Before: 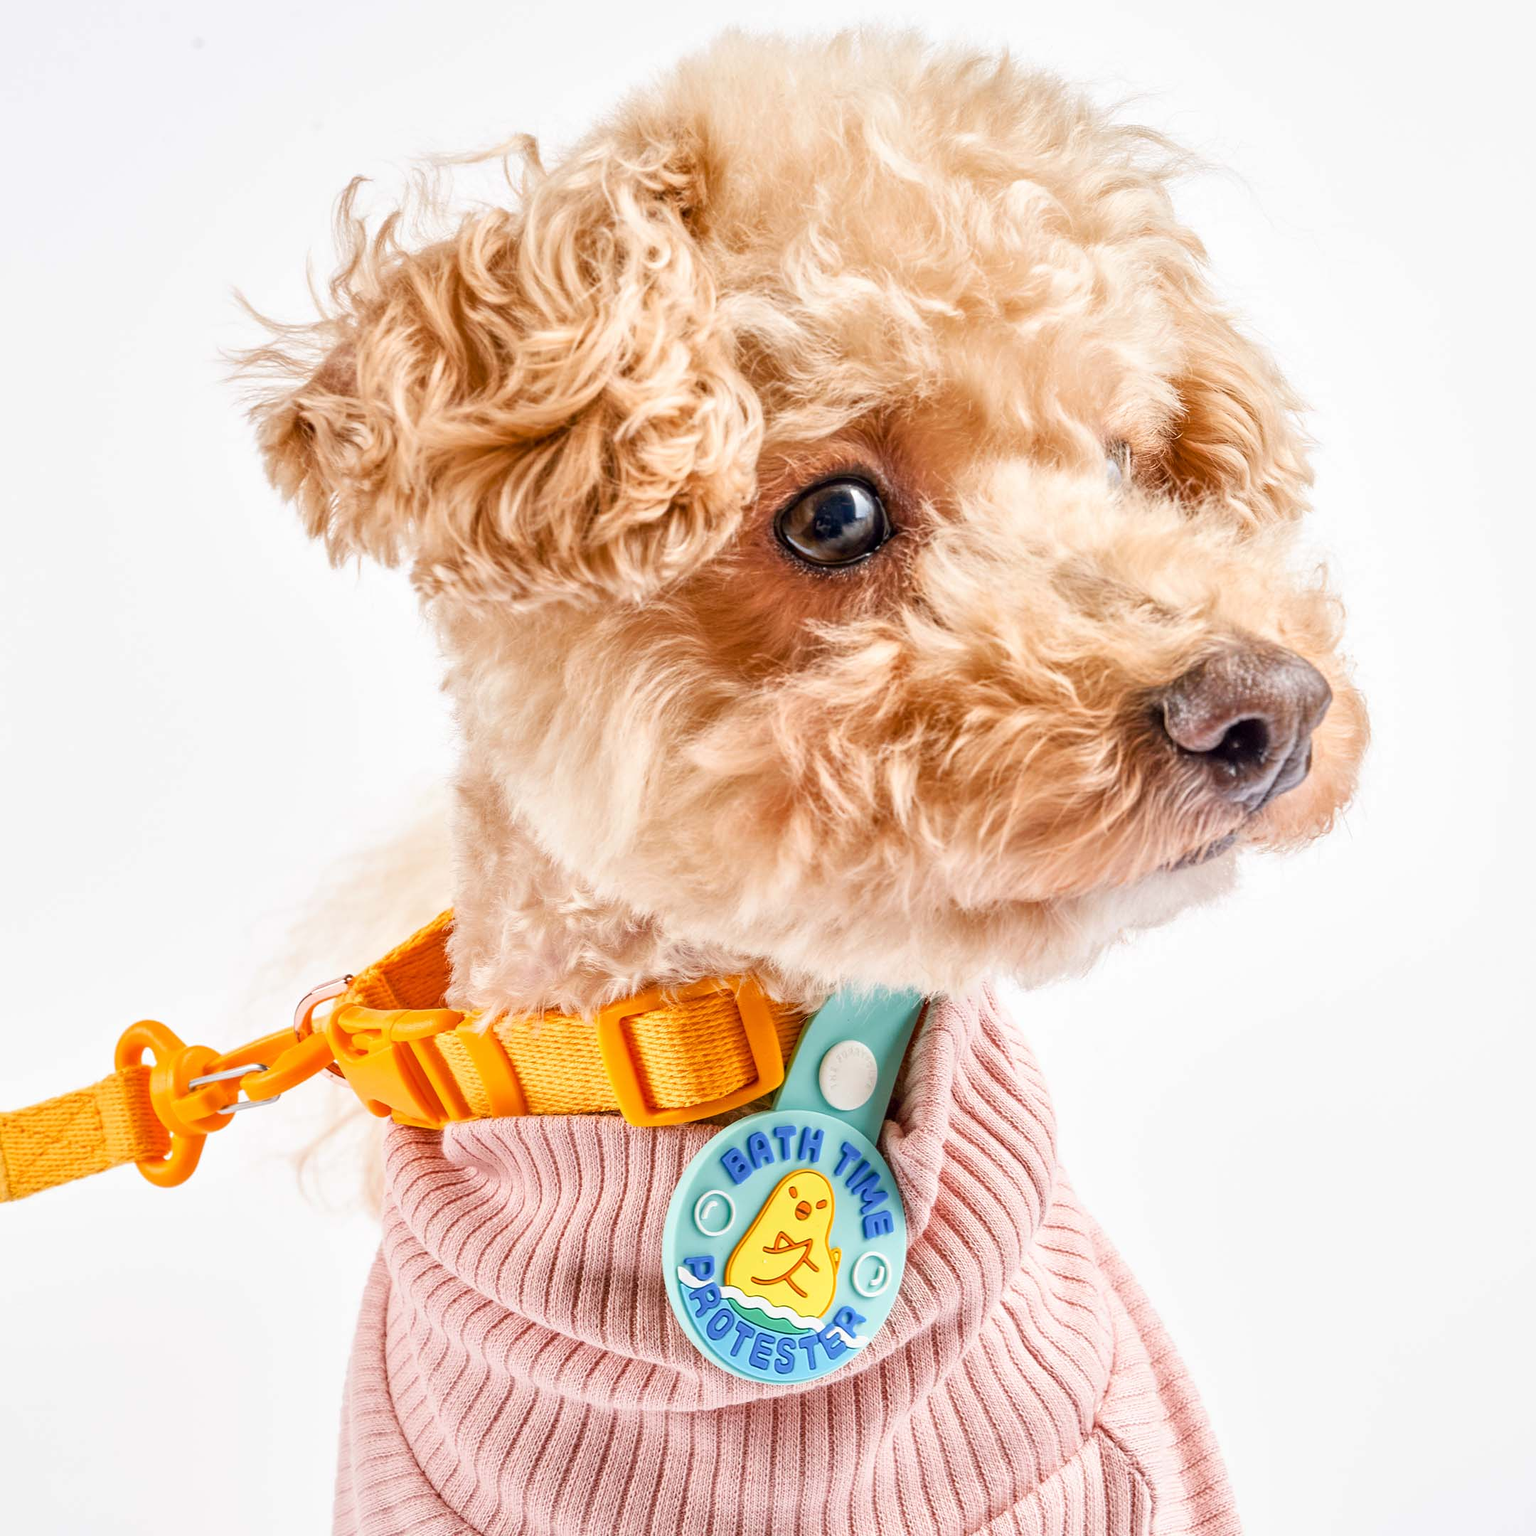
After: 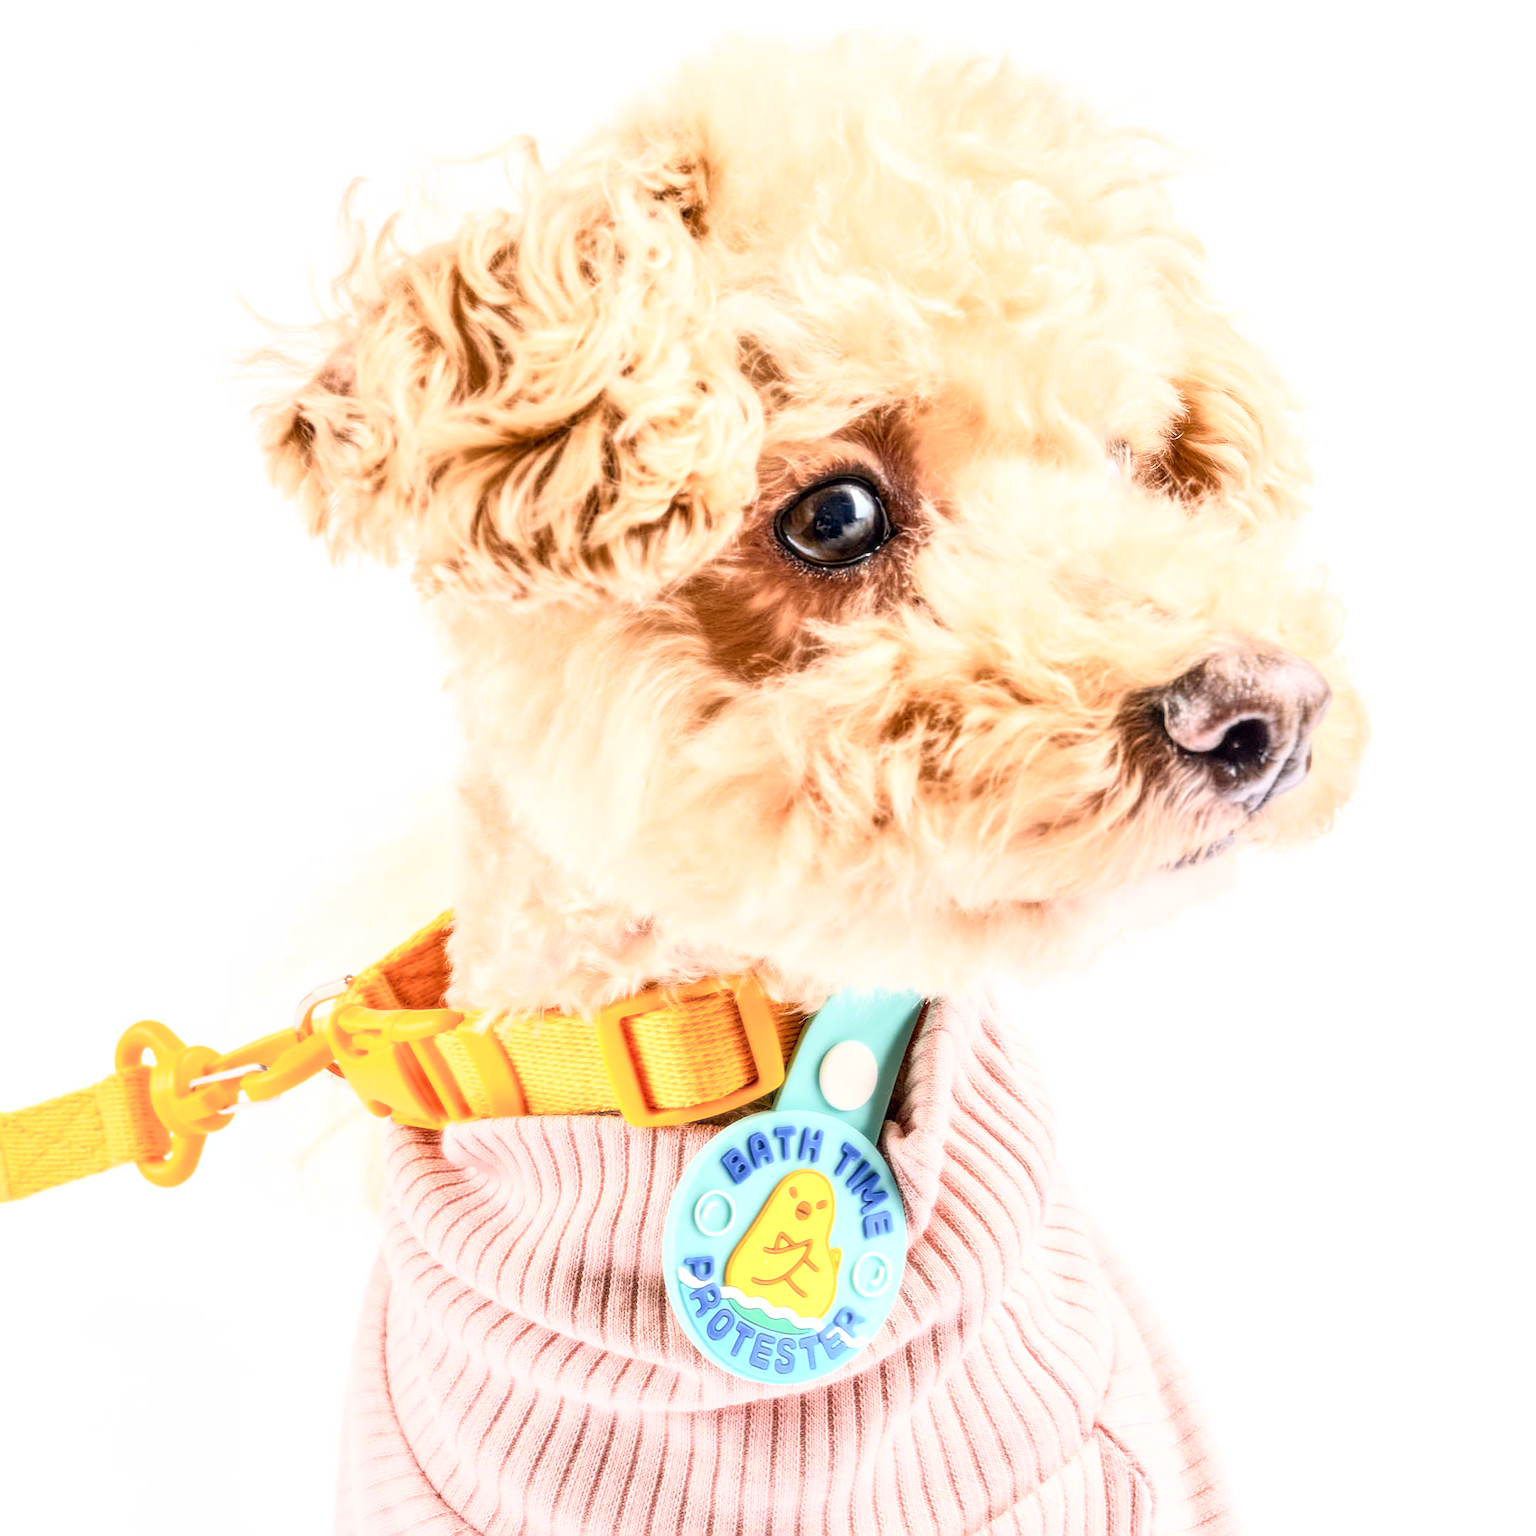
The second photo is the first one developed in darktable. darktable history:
levels: mode automatic, black 0.023%, white 99.97%, levels [0.062, 0.494, 0.925]
sharpen: radius 2.584, amount 0.688
bloom: size 0%, threshold 54.82%, strength 8.31%
